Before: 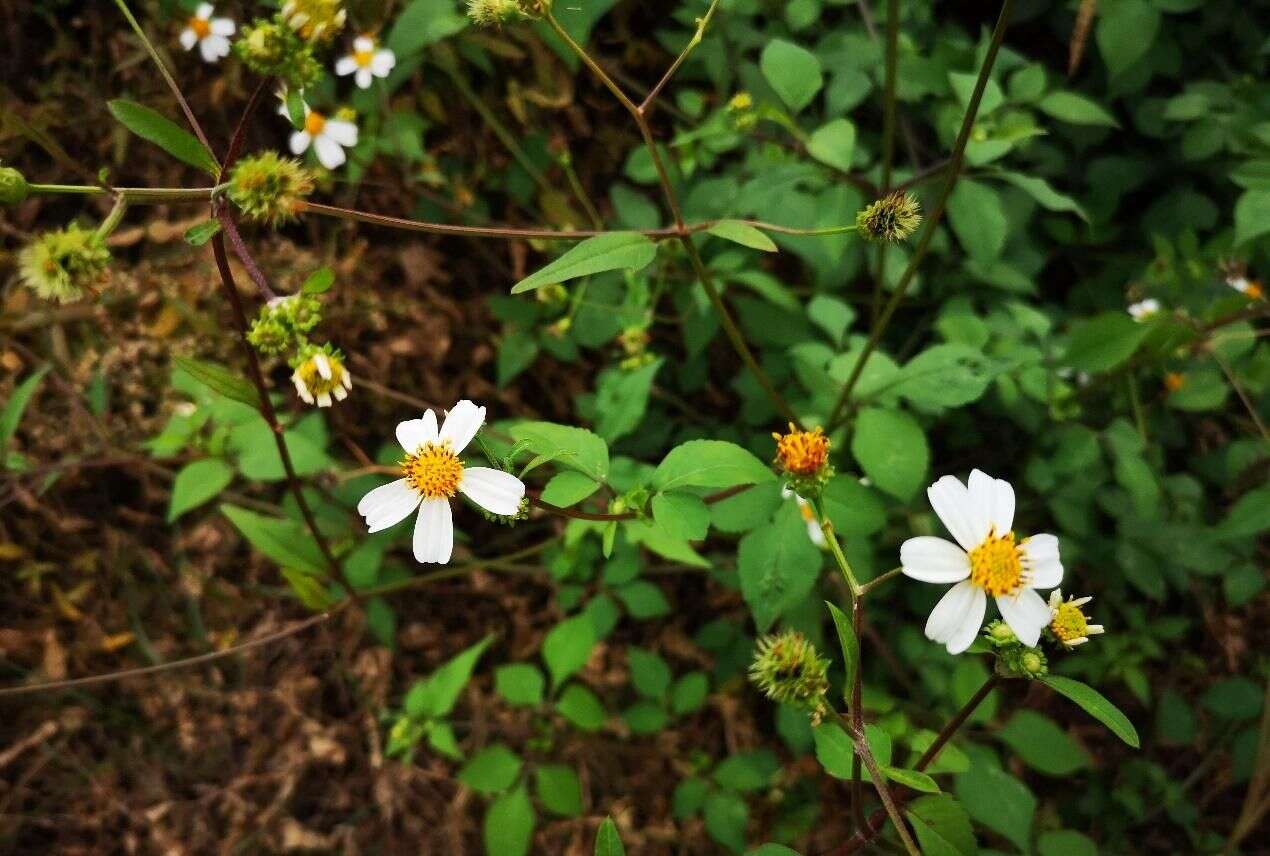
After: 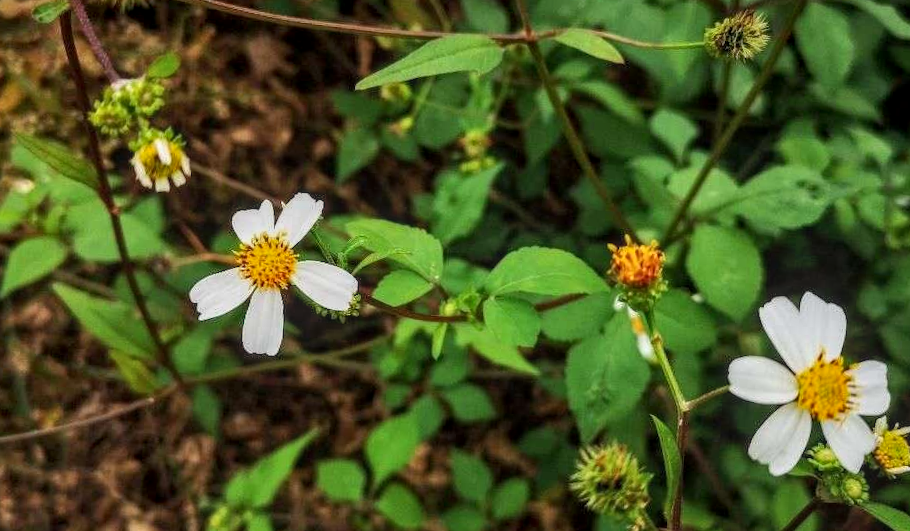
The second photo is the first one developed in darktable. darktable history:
local contrast: highlights 0%, shadows 0%, detail 133%
crop and rotate: angle -3.37°, left 9.79%, top 20.73%, right 12.42%, bottom 11.82%
exposure: exposure 0.078 EV, compensate highlight preservation false
